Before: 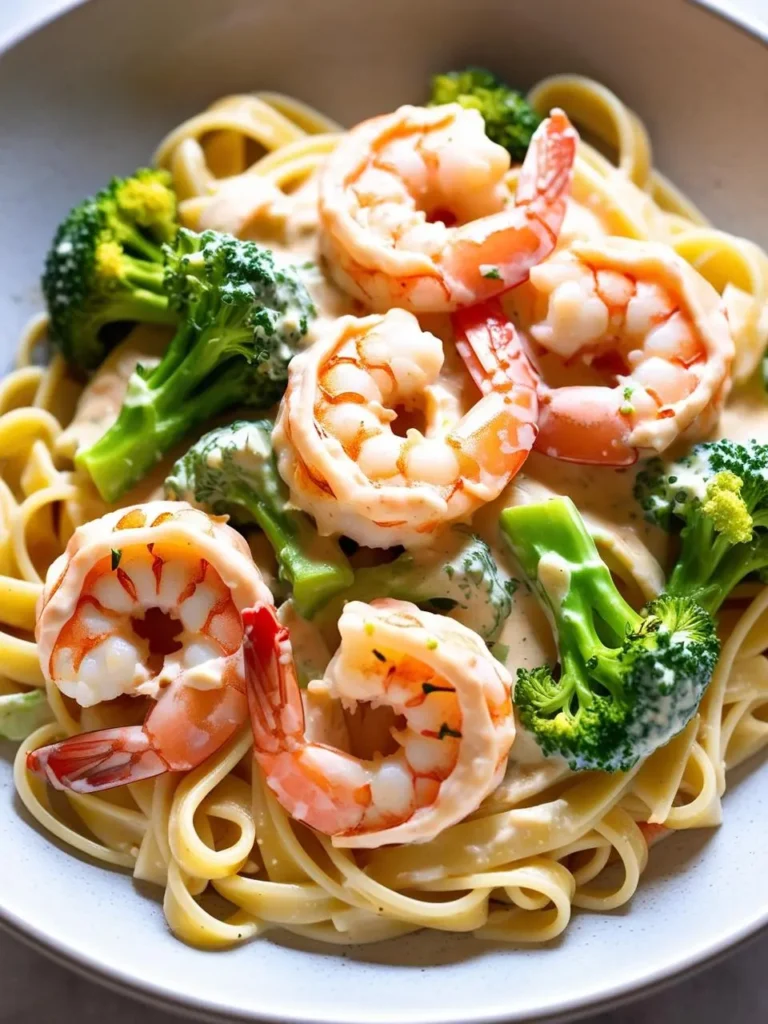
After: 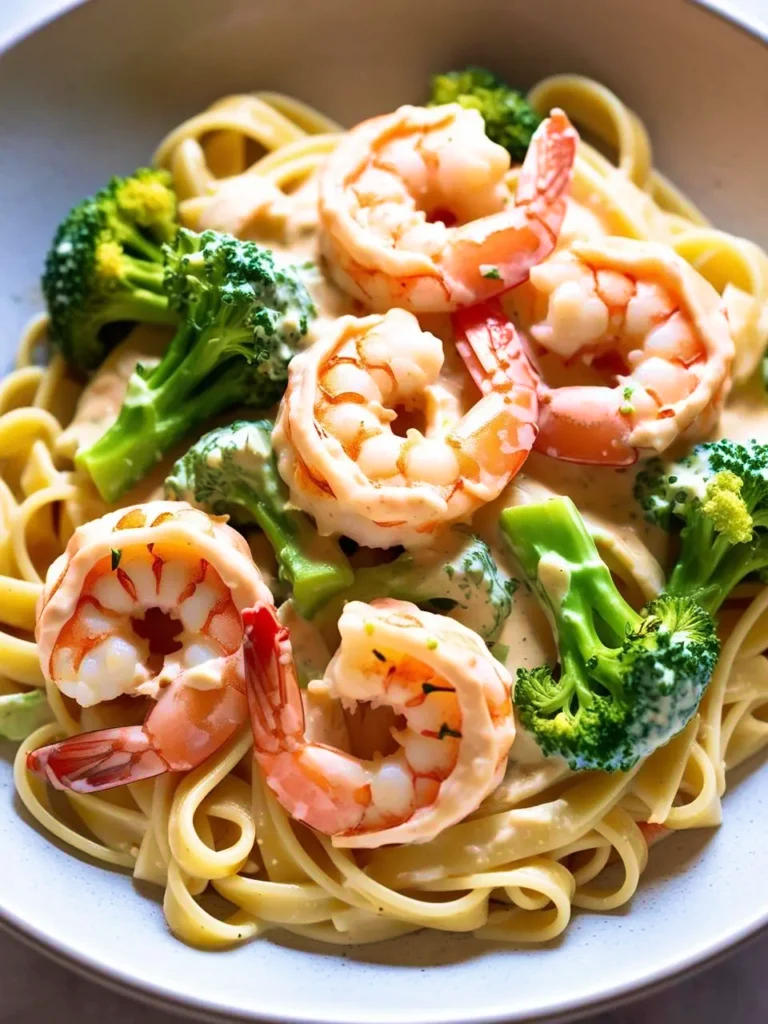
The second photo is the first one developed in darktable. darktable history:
velvia: strength 44.34%
